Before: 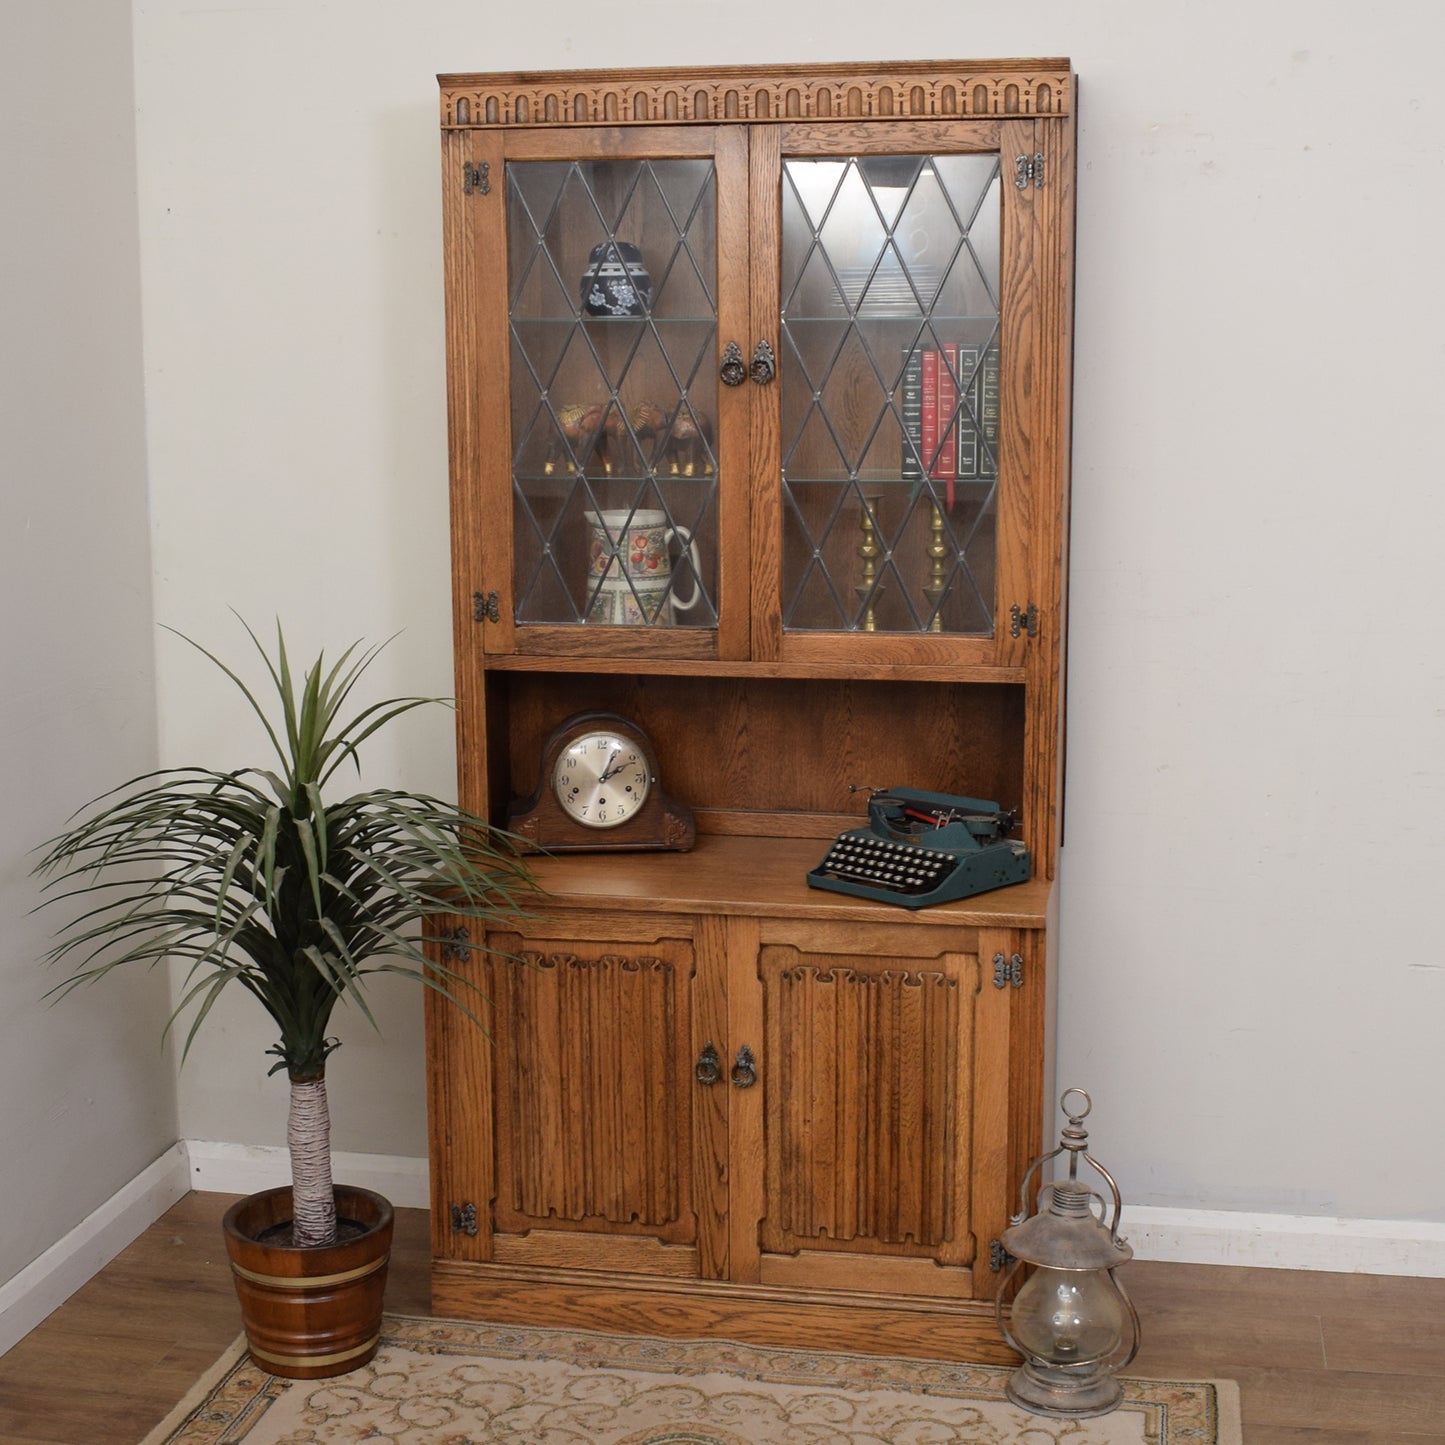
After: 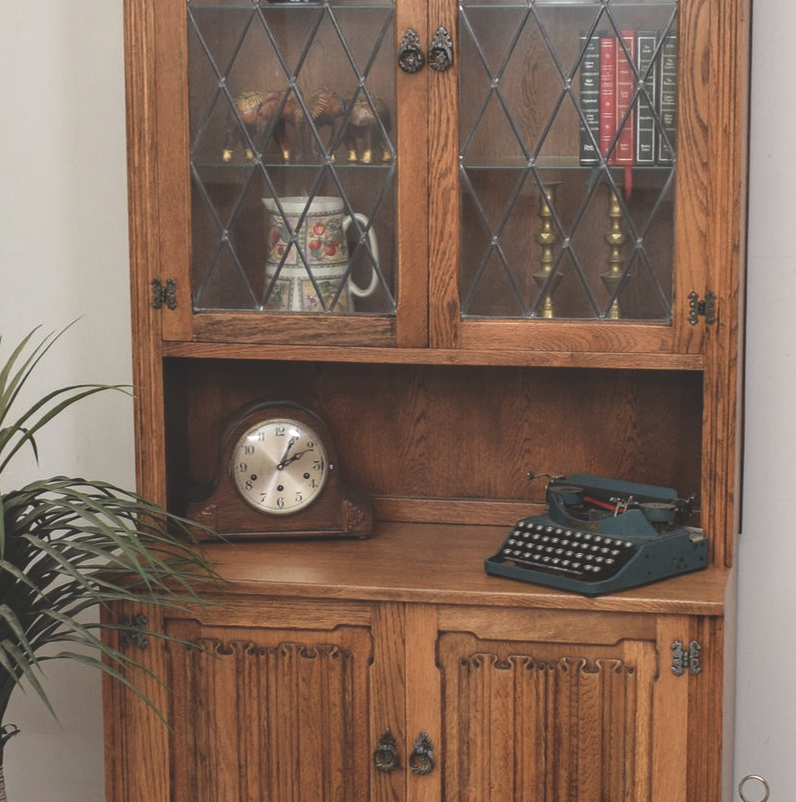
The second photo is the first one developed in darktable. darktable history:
local contrast: on, module defaults
crop and rotate: left 22.306%, top 21.709%, right 22.597%, bottom 22.731%
exposure: black level correction -0.028, compensate highlight preservation false
